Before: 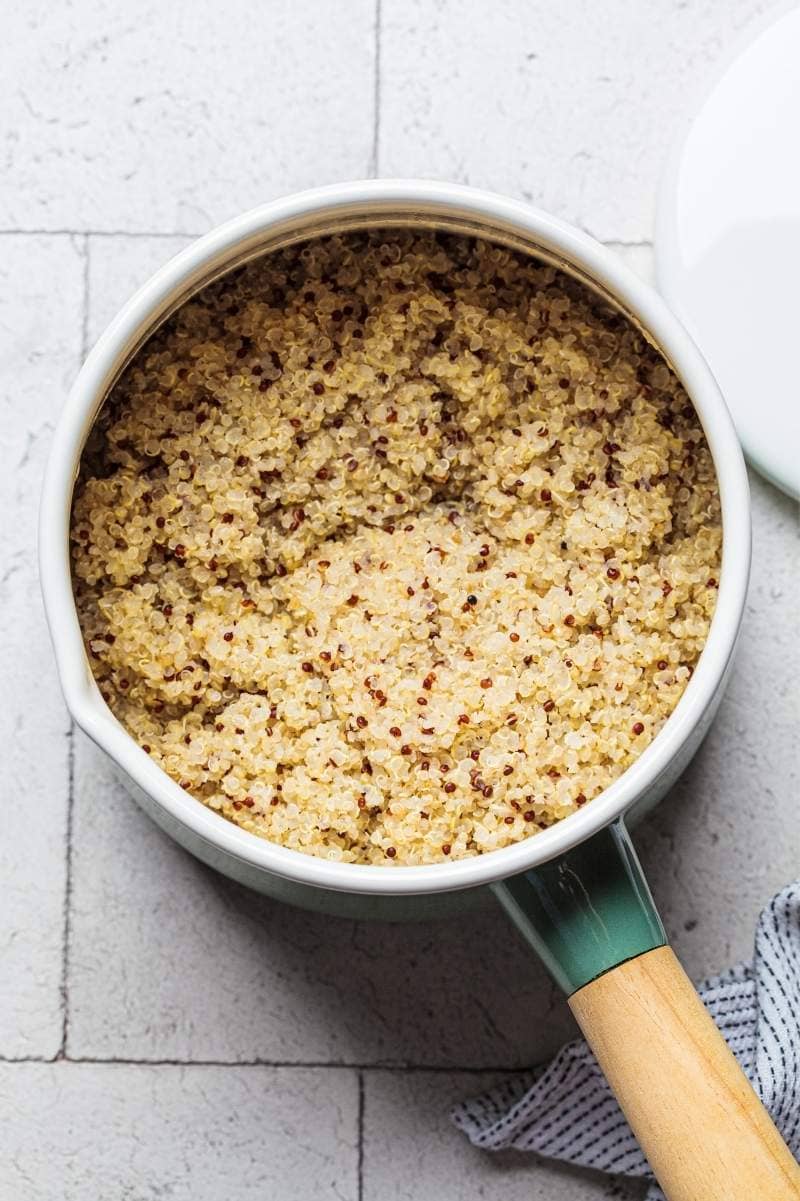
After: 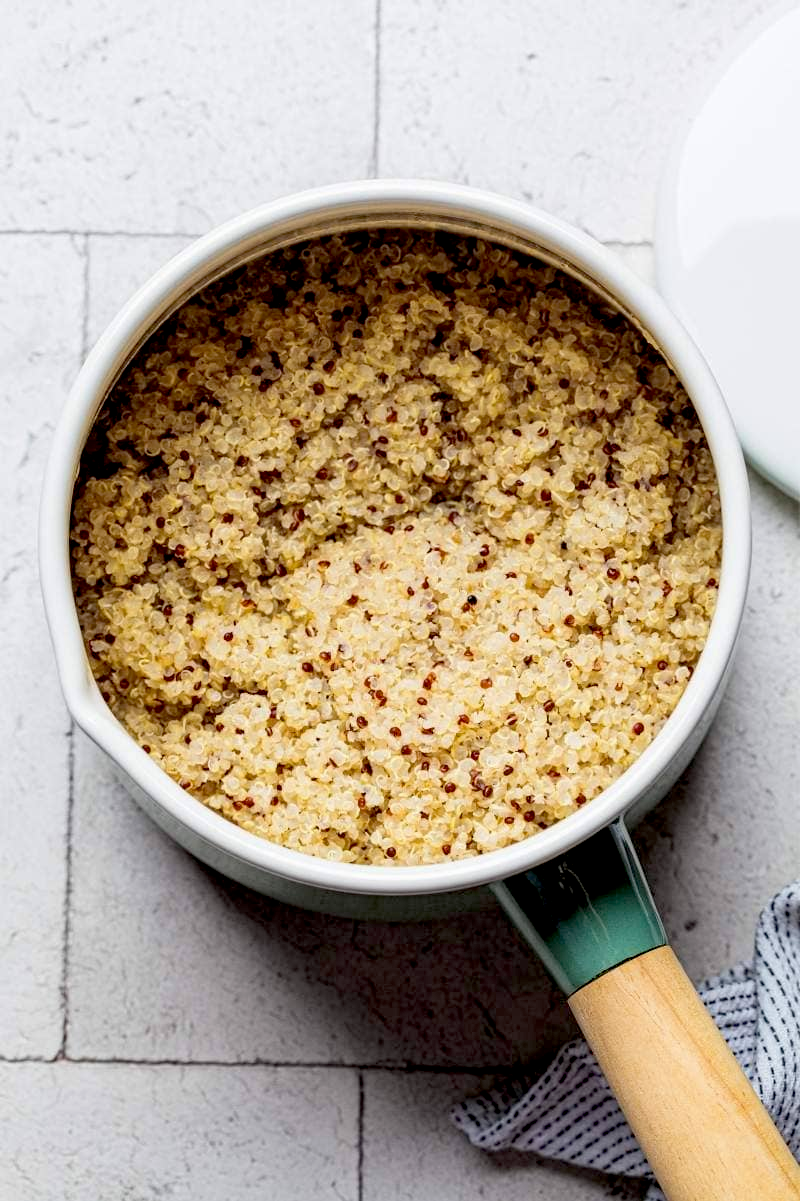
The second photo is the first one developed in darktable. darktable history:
exposure: black level correction 0.018, exposure -0.009 EV, compensate exposure bias true, compensate highlight preservation false
